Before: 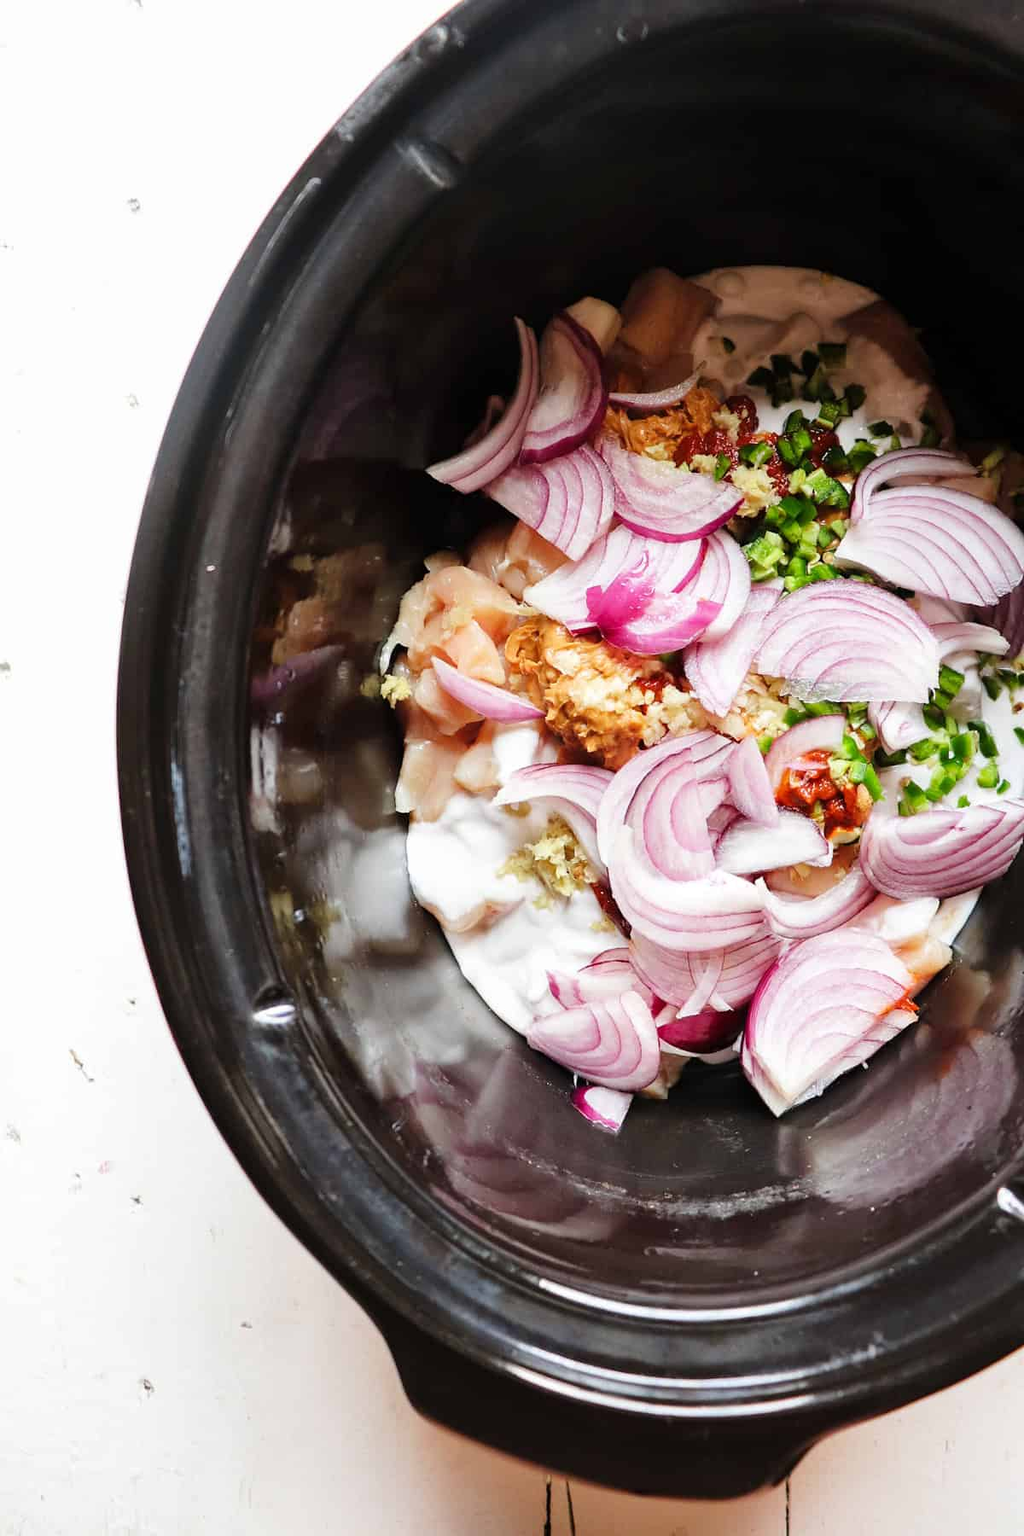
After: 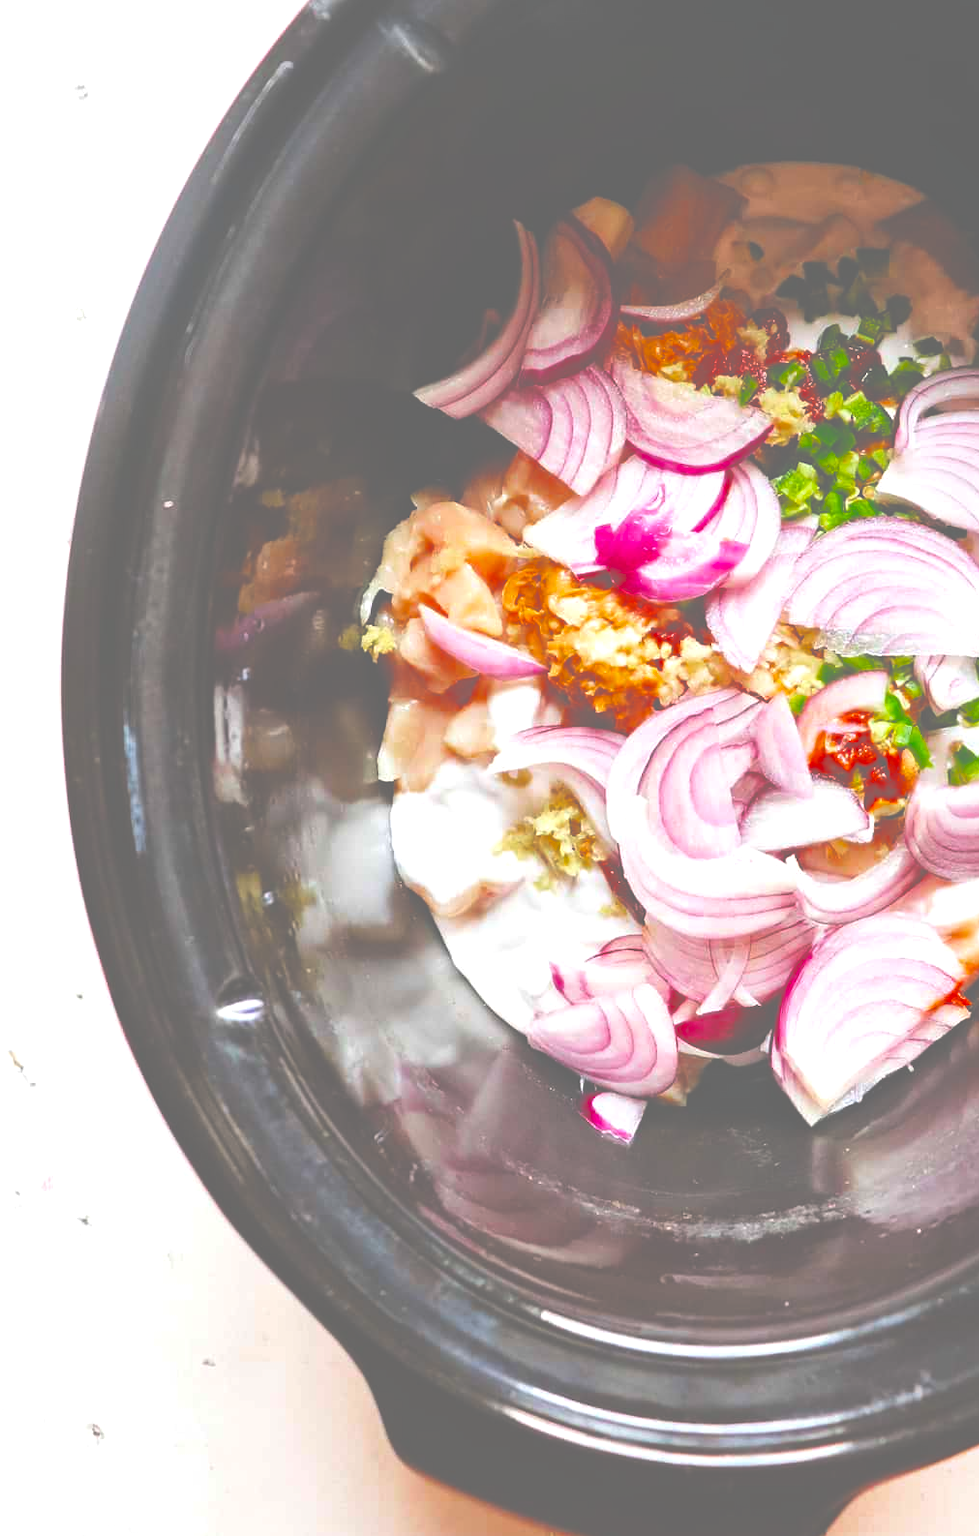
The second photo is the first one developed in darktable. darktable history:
tone equalizer: -8 EV -0.557 EV
crop: left 6.102%, top 8.065%, right 9.536%, bottom 3.74%
color balance rgb: global offset › luminance 1.984%, linear chroma grading › global chroma 14.89%, perceptual saturation grading › global saturation 24.971%, perceptual brilliance grading › global brilliance 10.556%, perceptual brilliance grading › shadows 15.412%, global vibrance 16.149%, saturation formula JzAzBz (2021)
exposure: black level correction -0.087, compensate highlight preservation false
